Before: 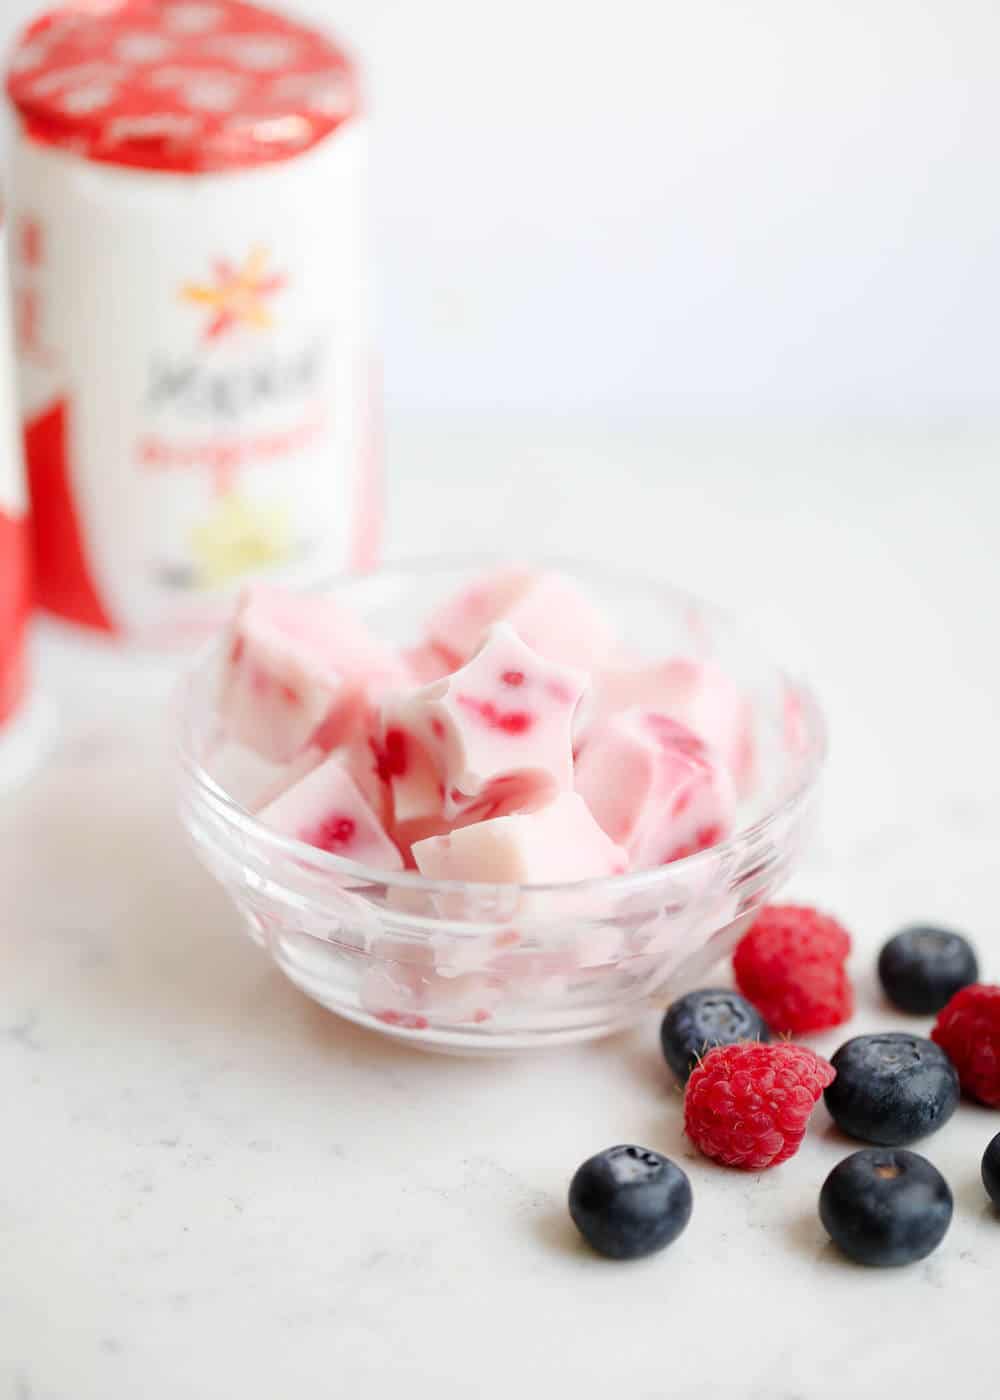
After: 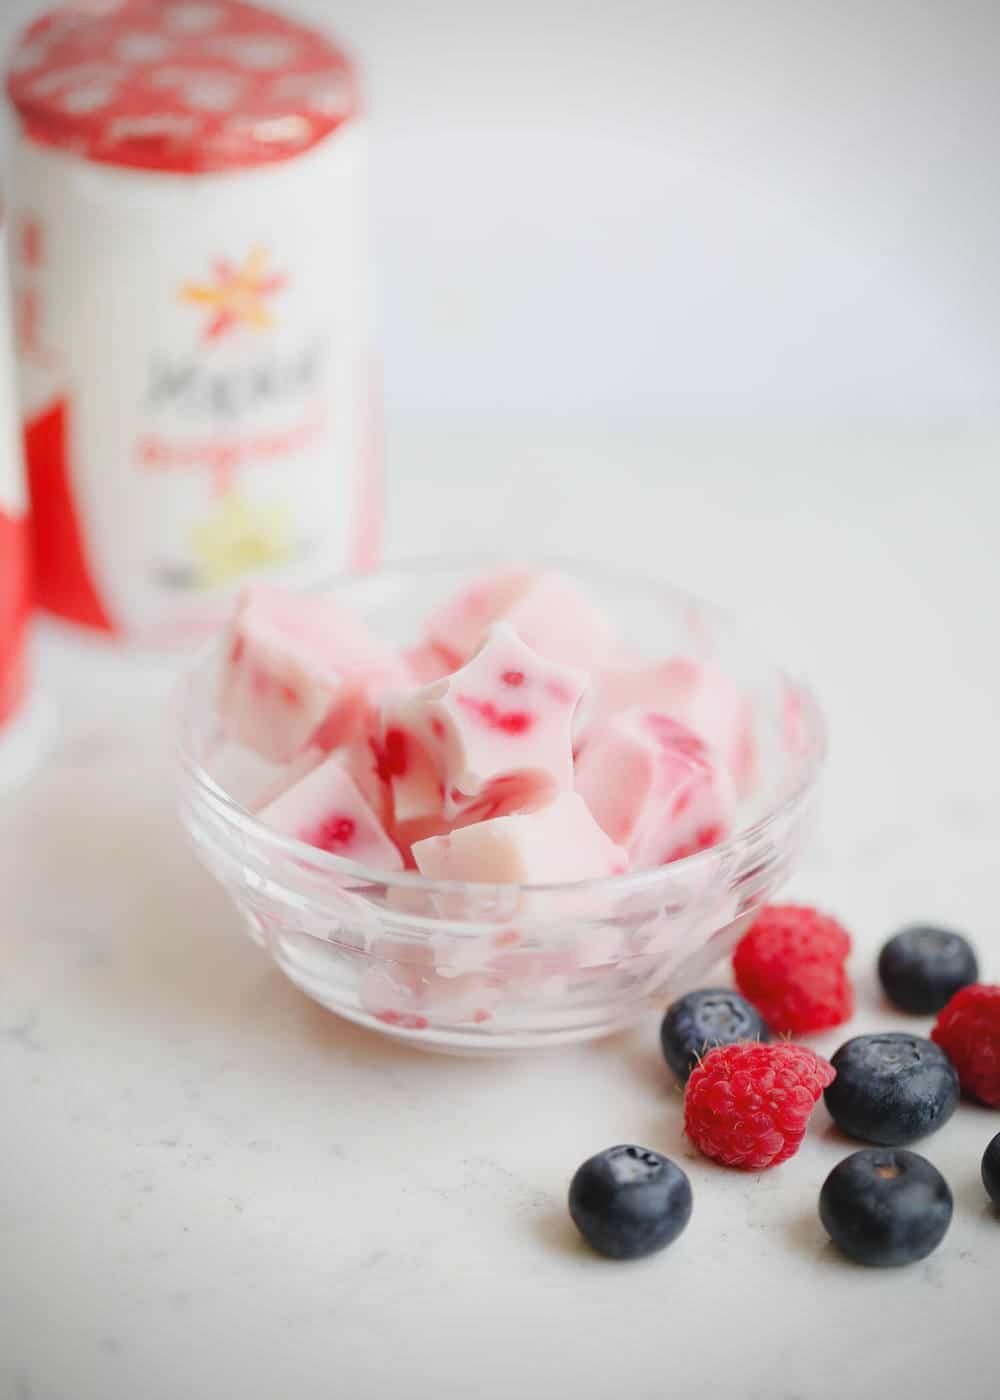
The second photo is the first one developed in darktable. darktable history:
vignetting: on, module defaults
contrast brightness saturation: contrast -0.121
